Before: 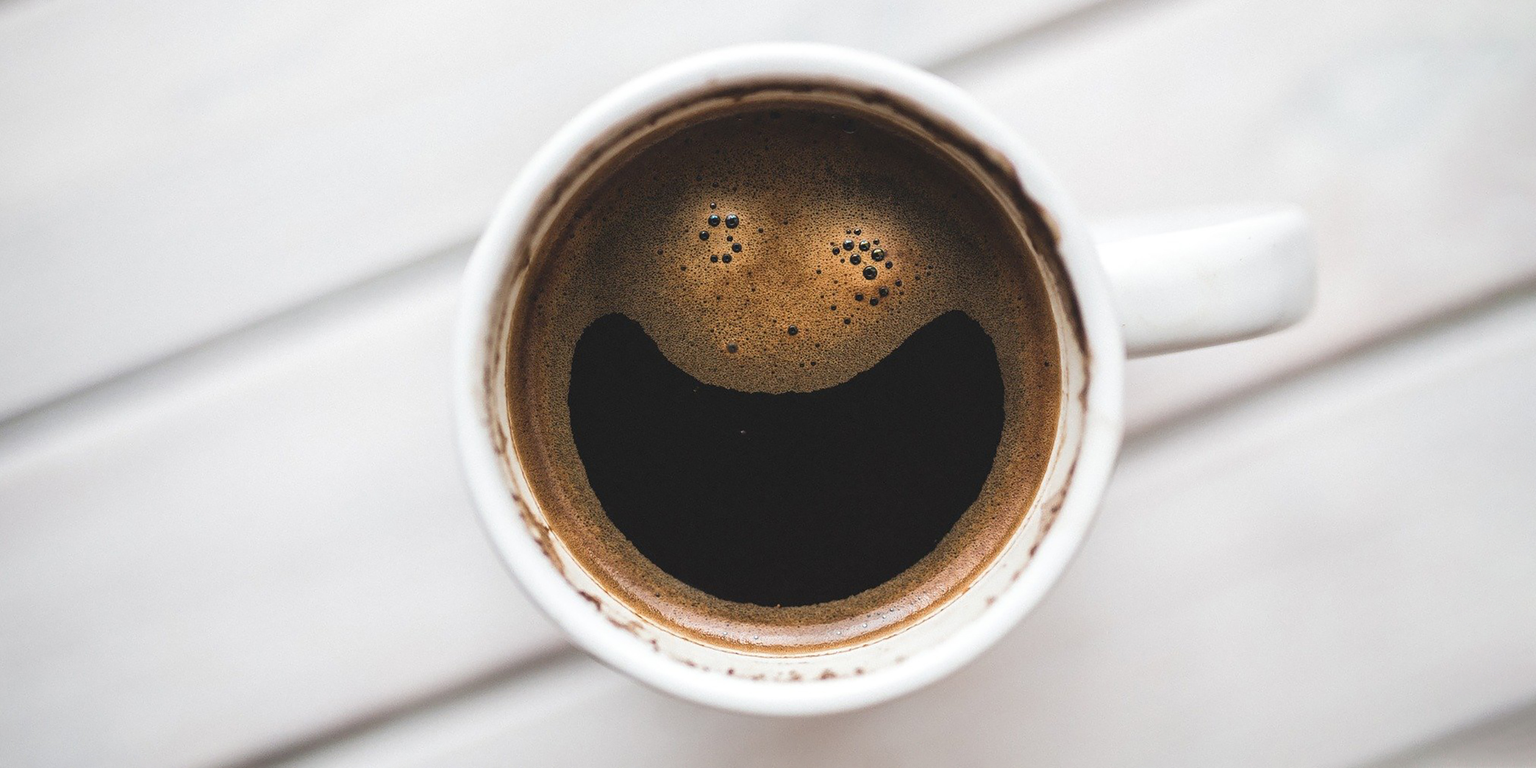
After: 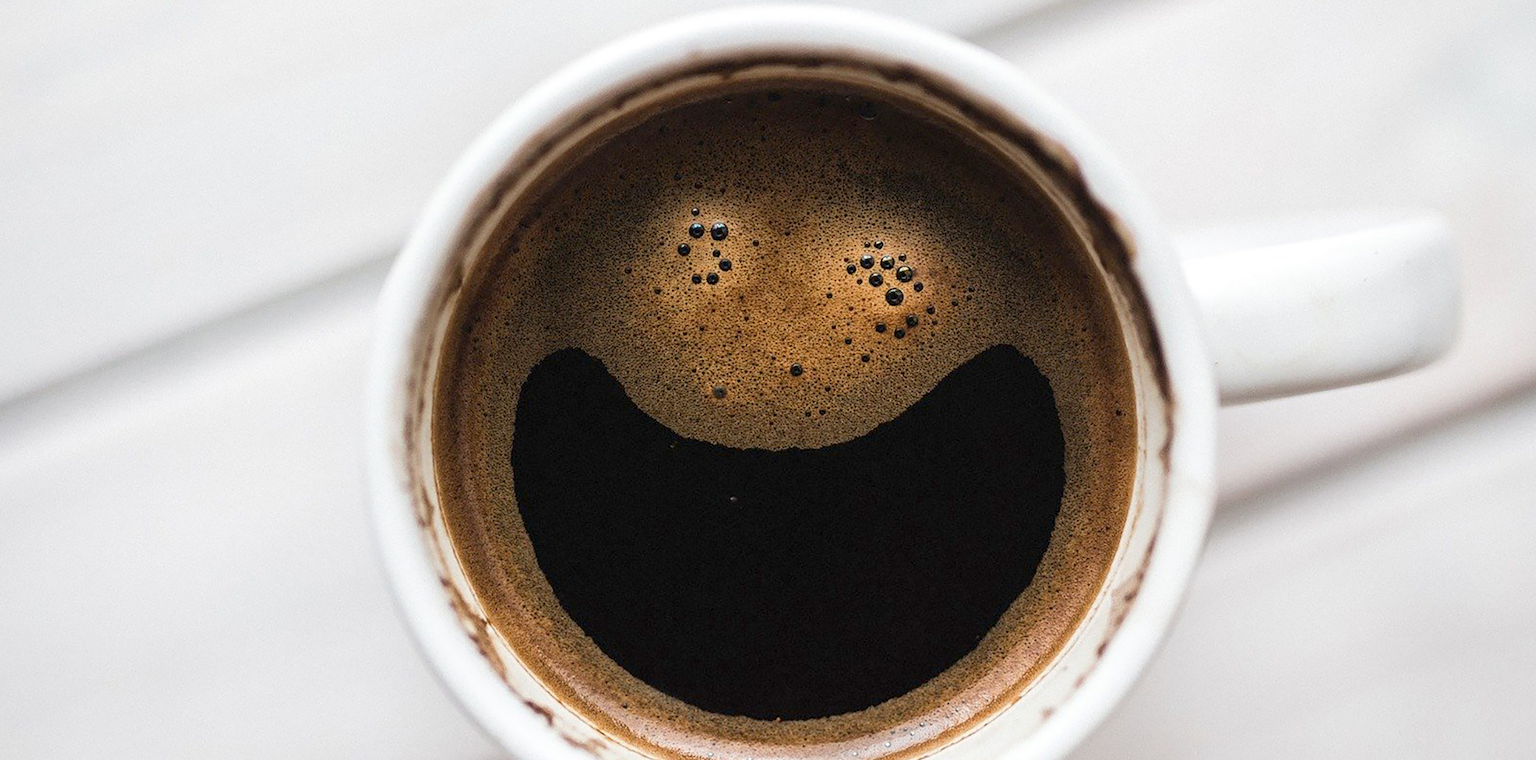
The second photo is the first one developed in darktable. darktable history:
white balance: emerald 1
crop and rotate: left 10.77%, top 5.1%, right 10.41%, bottom 16.76%
exposure: black level correction 0.009, compensate highlight preservation false
